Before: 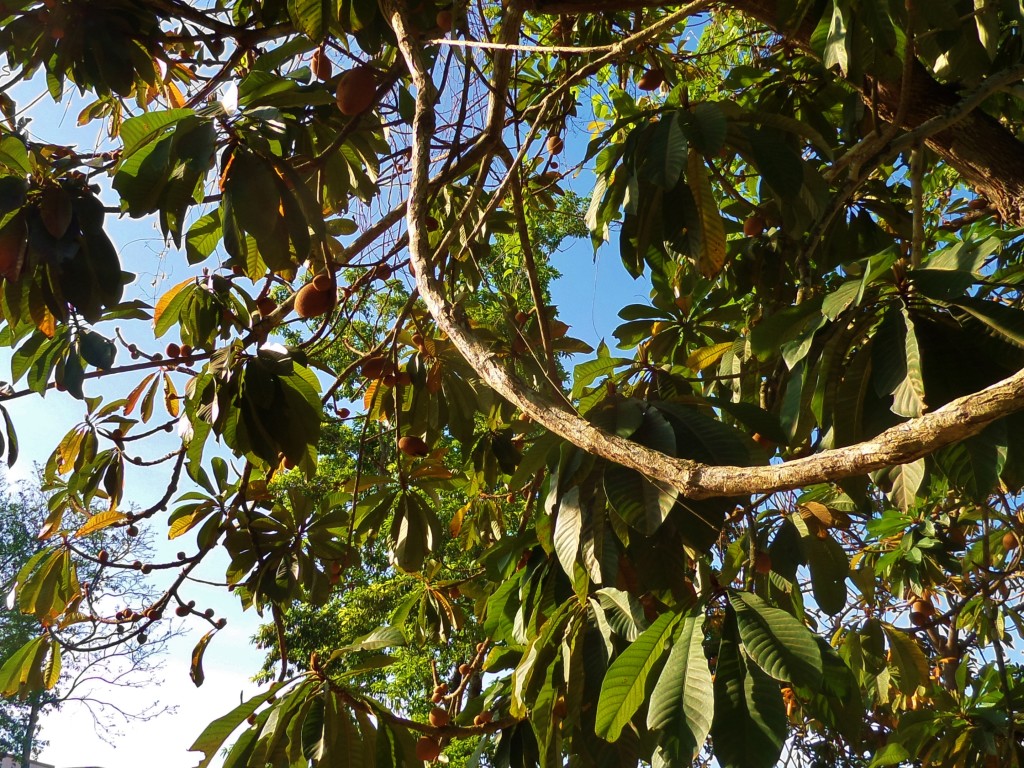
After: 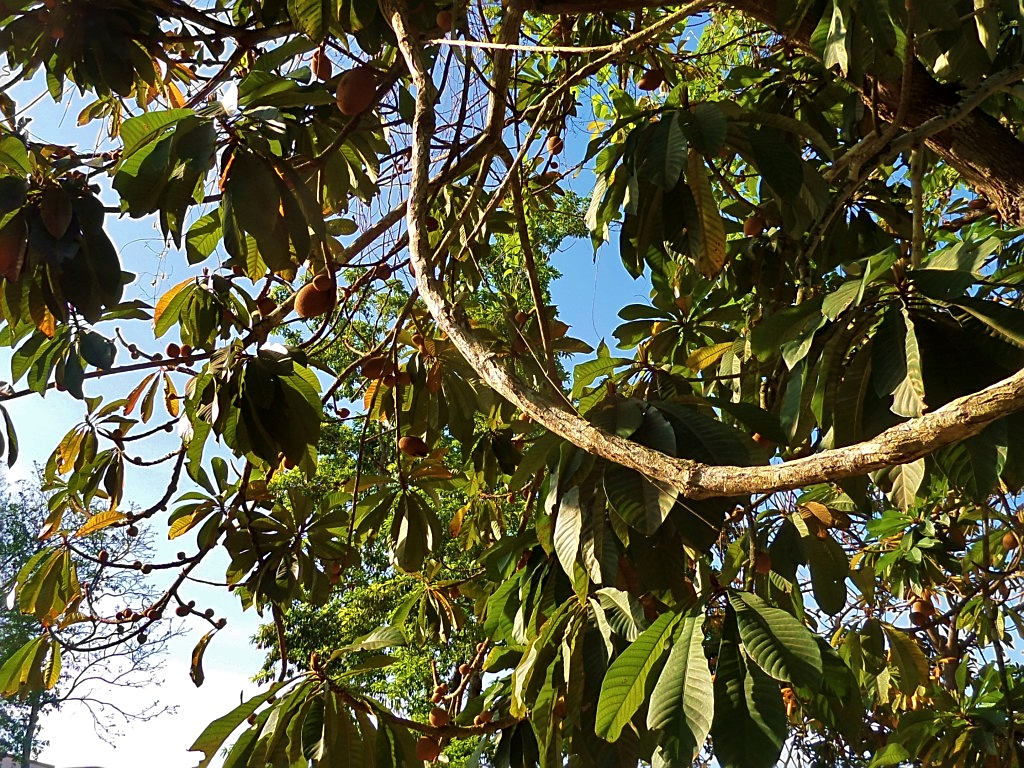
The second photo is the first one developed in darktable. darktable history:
local contrast: mode bilateral grid, contrast 20, coarseness 50, detail 120%, midtone range 0.2
shadows and highlights: radius 108.52, shadows 23.73, highlights -59.32, low approximation 0.01, soften with gaussian
sharpen: on, module defaults
